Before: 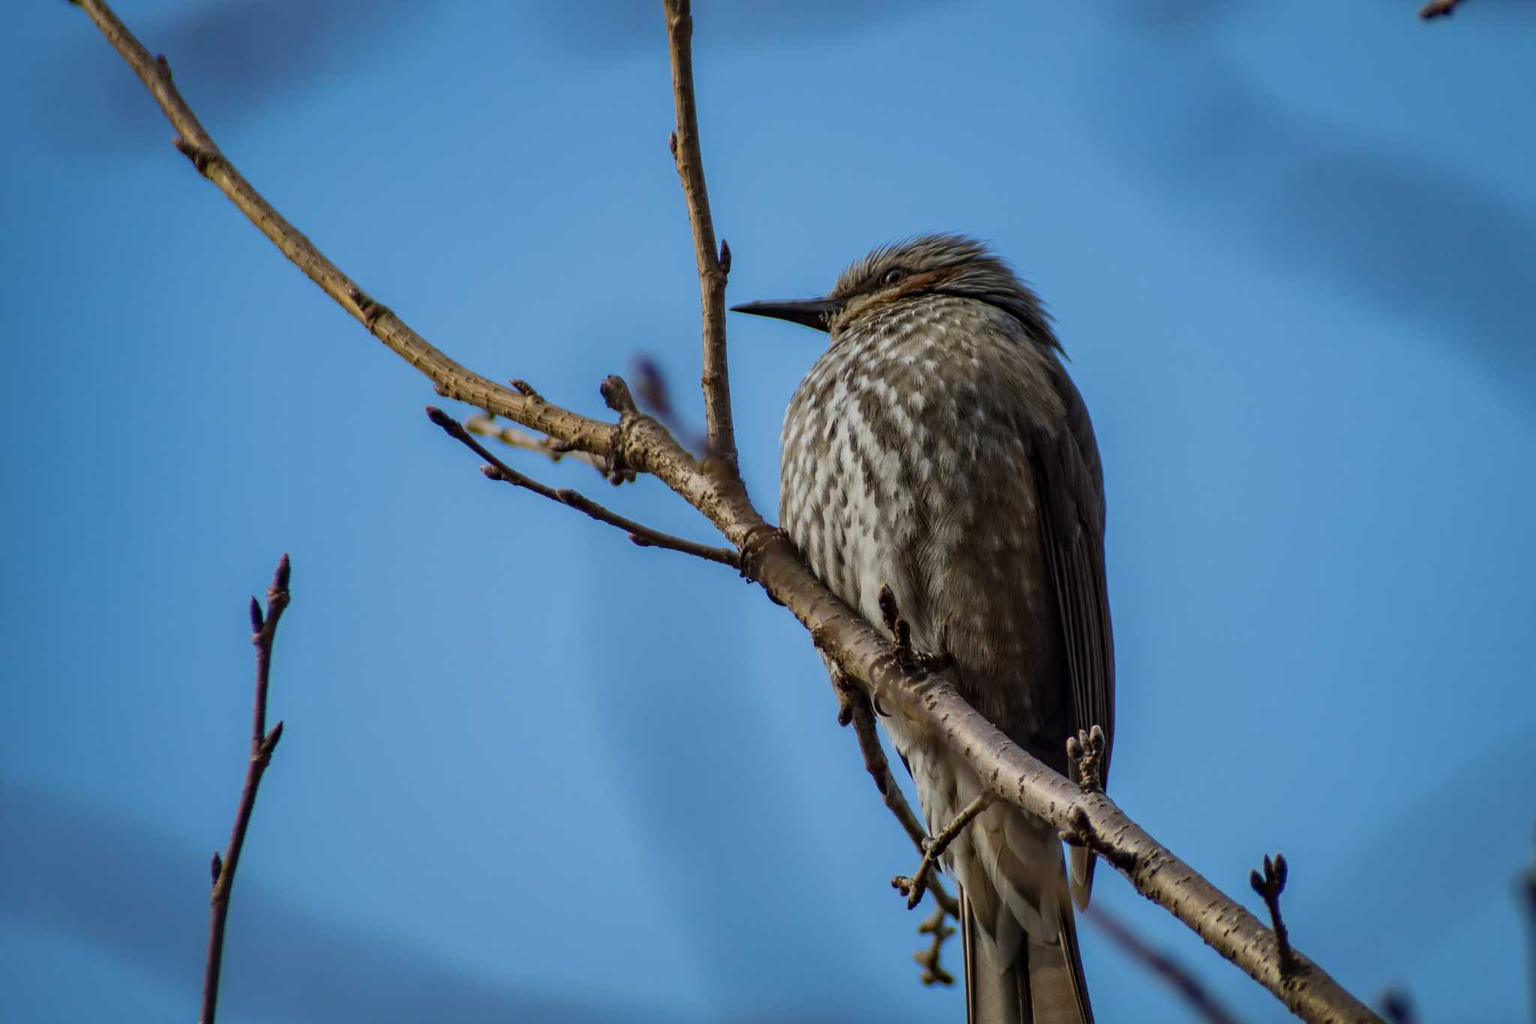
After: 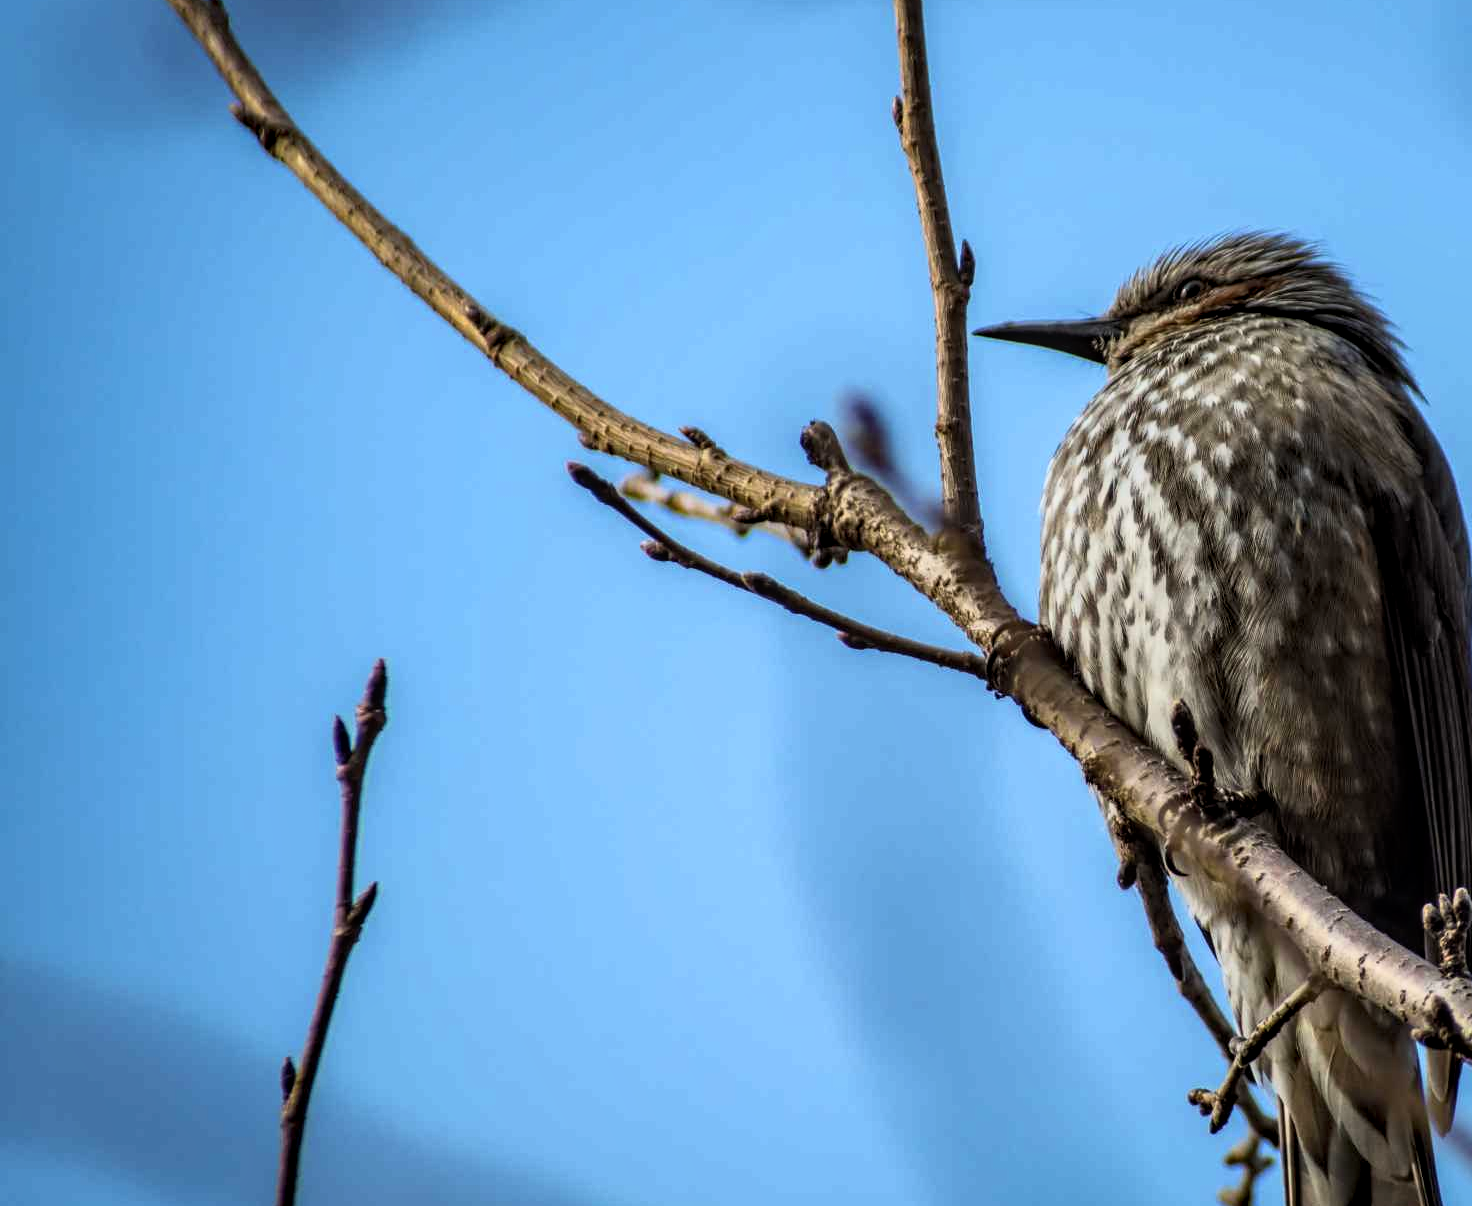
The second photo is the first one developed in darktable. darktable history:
local contrast: on, module defaults
crop: top 5.803%, right 27.864%, bottom 5.804%
base curve: curves: ch0 [(0, 0) (0.005, 0.002) (0.193, 0.295) (0.399, 0.664) (0.75, 0.928) (1, 1)]
color correction: saturation 0.98
